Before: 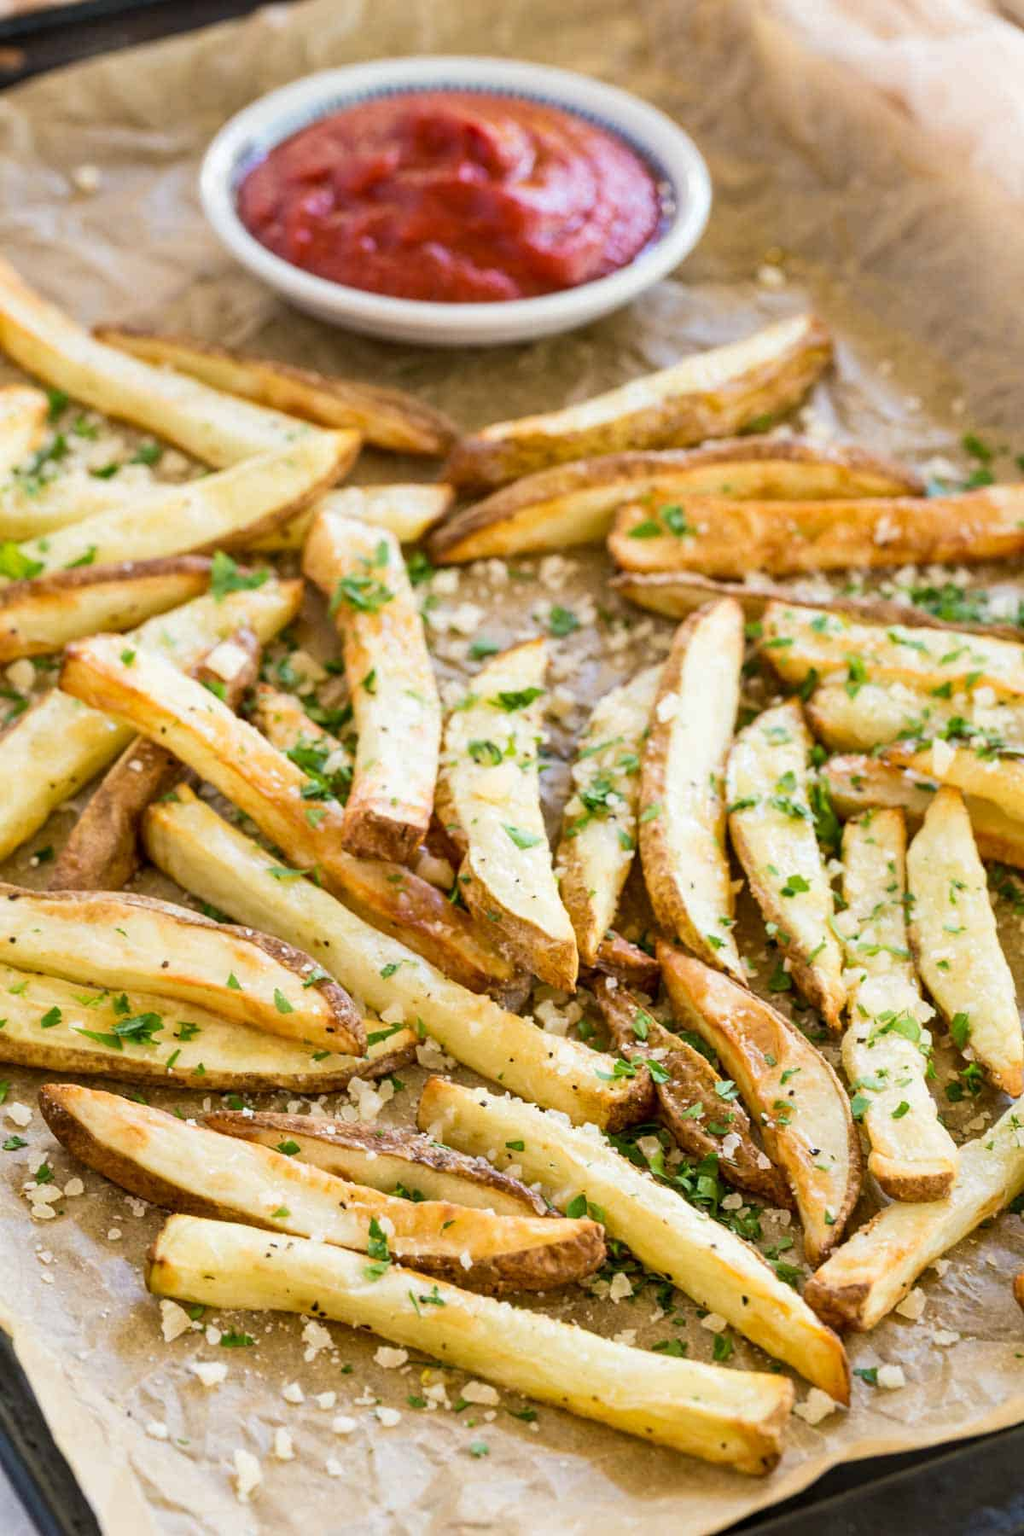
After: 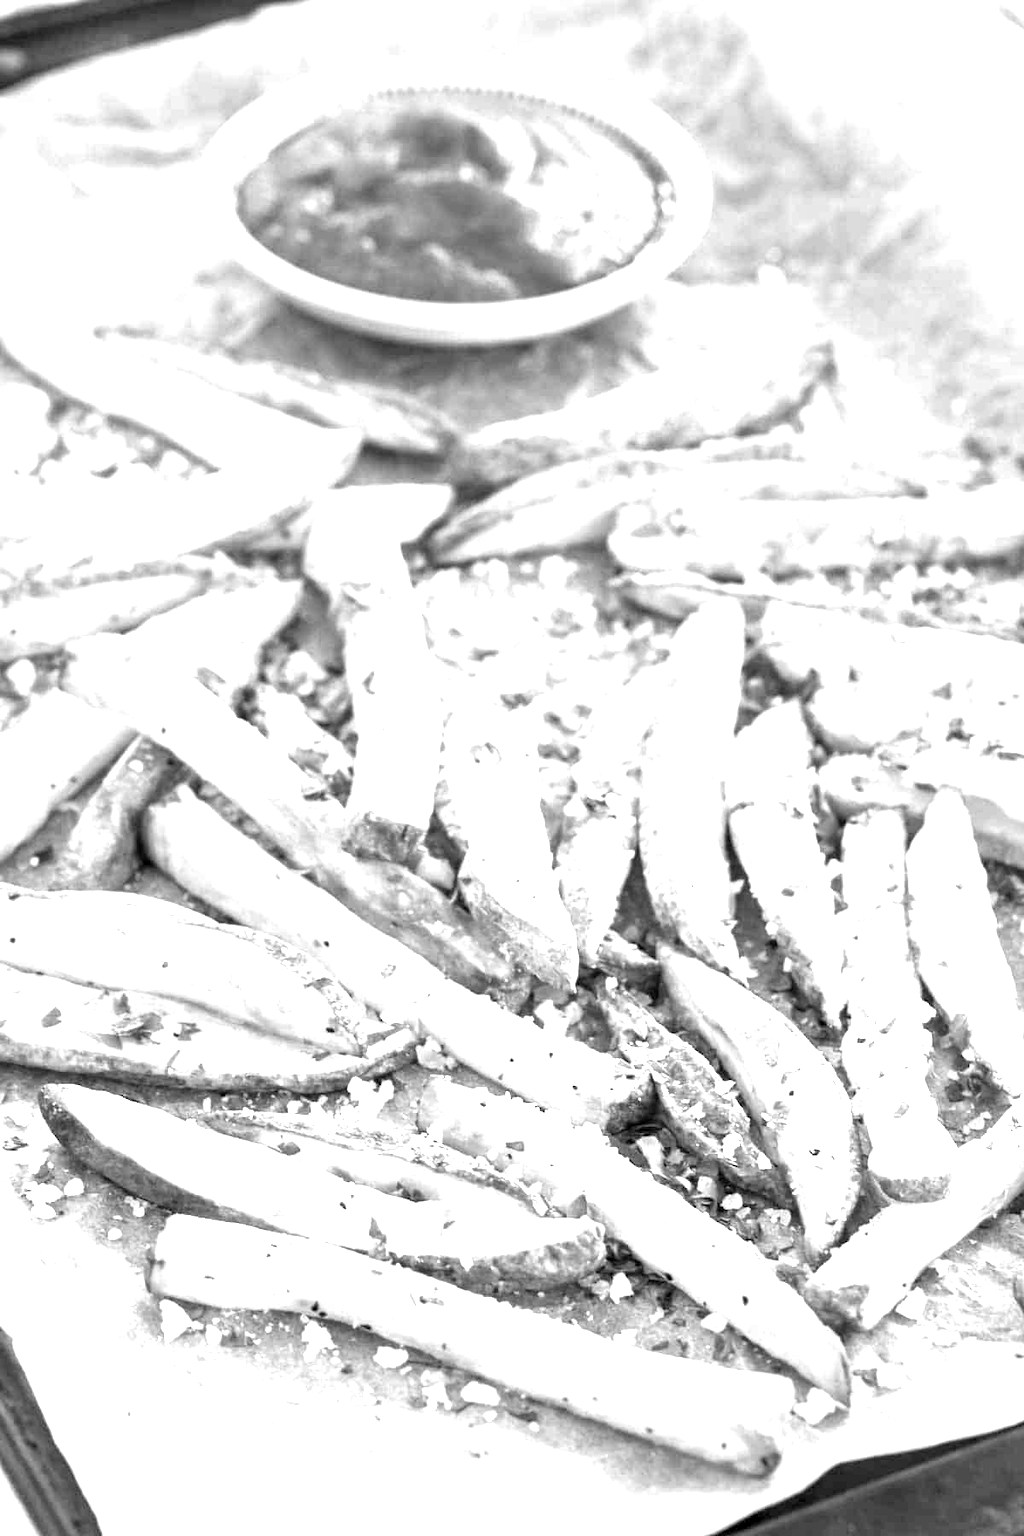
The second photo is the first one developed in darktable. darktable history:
monochrome: on, module defaults
exposure: black level correction 0.001, exposure 1.735 EV, compensate highlight preservation false
